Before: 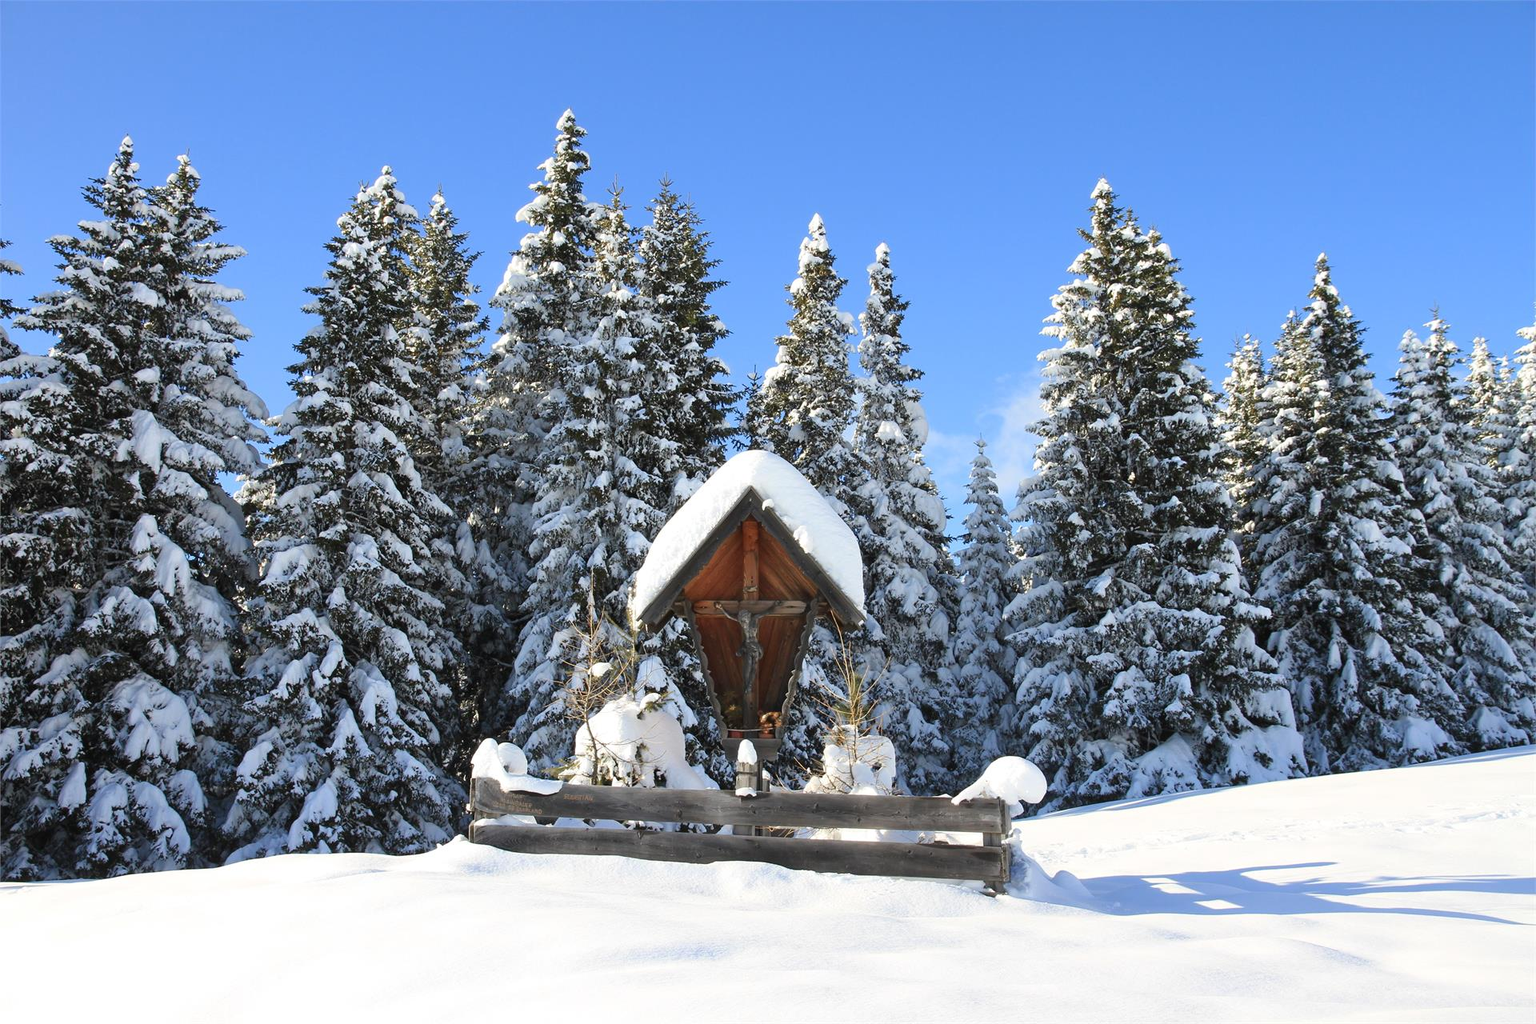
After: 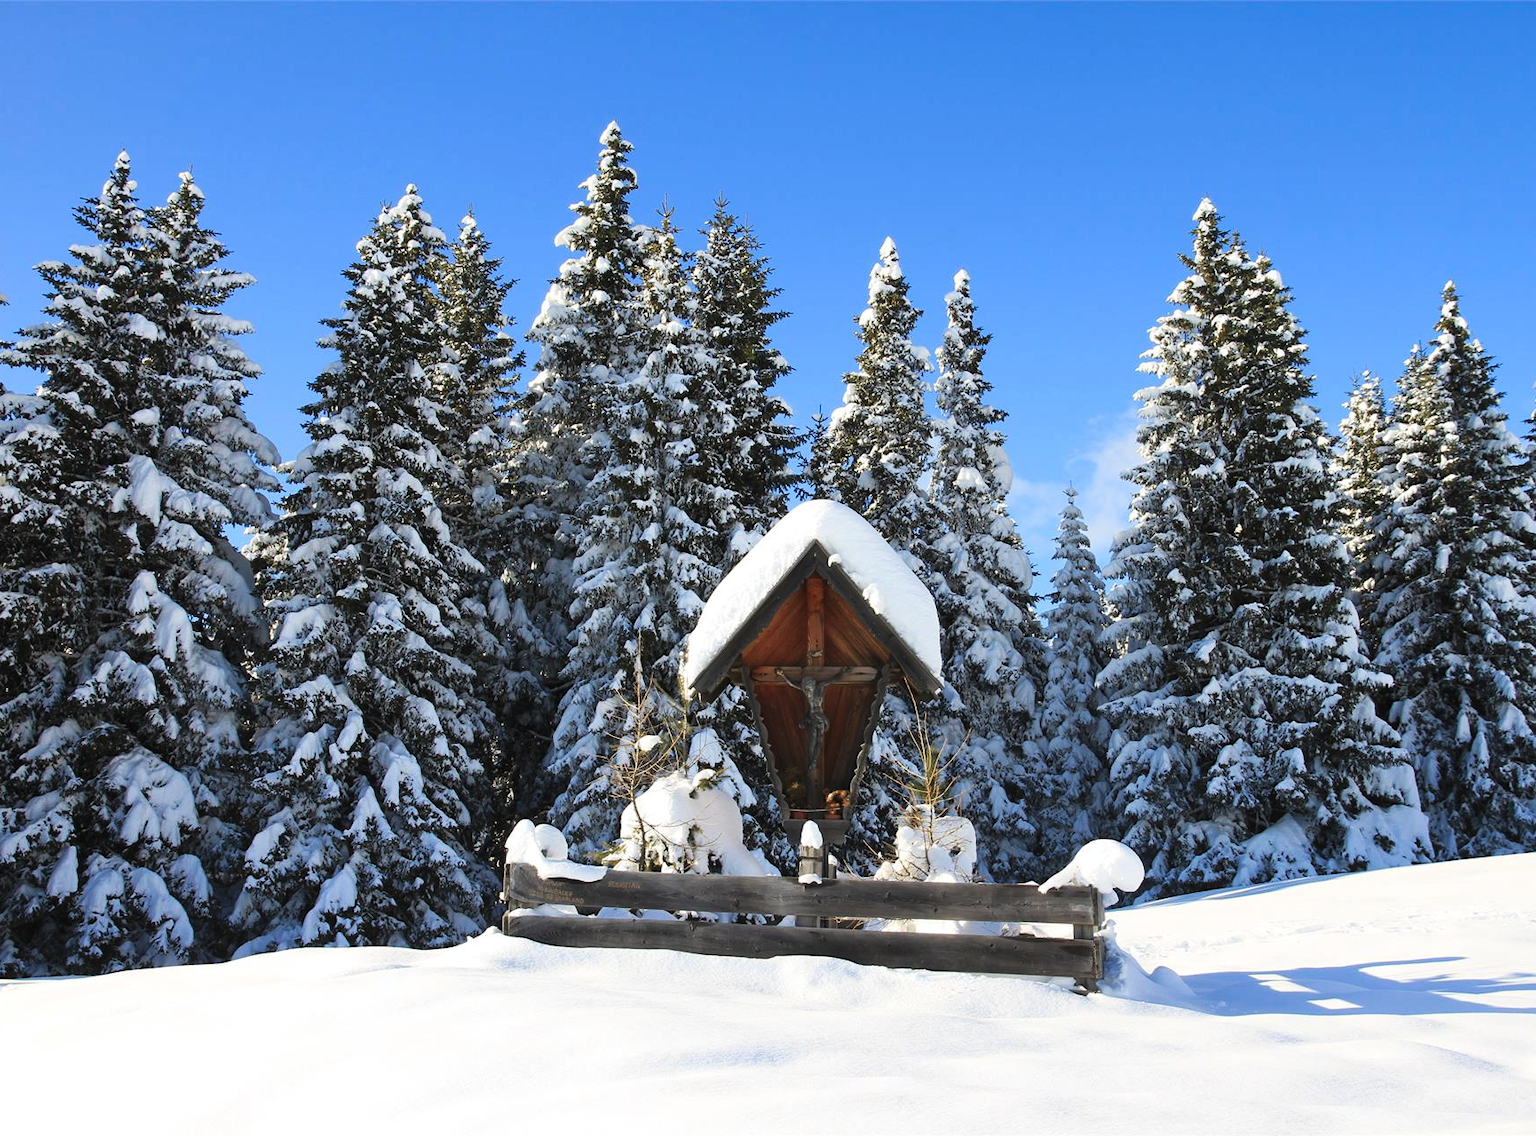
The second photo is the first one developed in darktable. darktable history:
tone curve: curves: ch0 [(0, 0) (0.003, 0.002) (0.011, 0.009) (0.025, 0.022) (0.044, 0.041) (0.069, 0.059) (0.1, 0.082) (0.136, 0.106) (0.177, 0.138) (0.224, 0.179) (0.277, 0.226) (0.335, 0.28) (0.399, 0.342) (0.468, 0.413) (0.543, 0.493) (0.623, 0.591) (0.709, 0.699) (0.801, 0.804) (0.898, 0.899) (1, 1)], preserve colors none
crop and rotate: left 1.088%, right 8.807%
